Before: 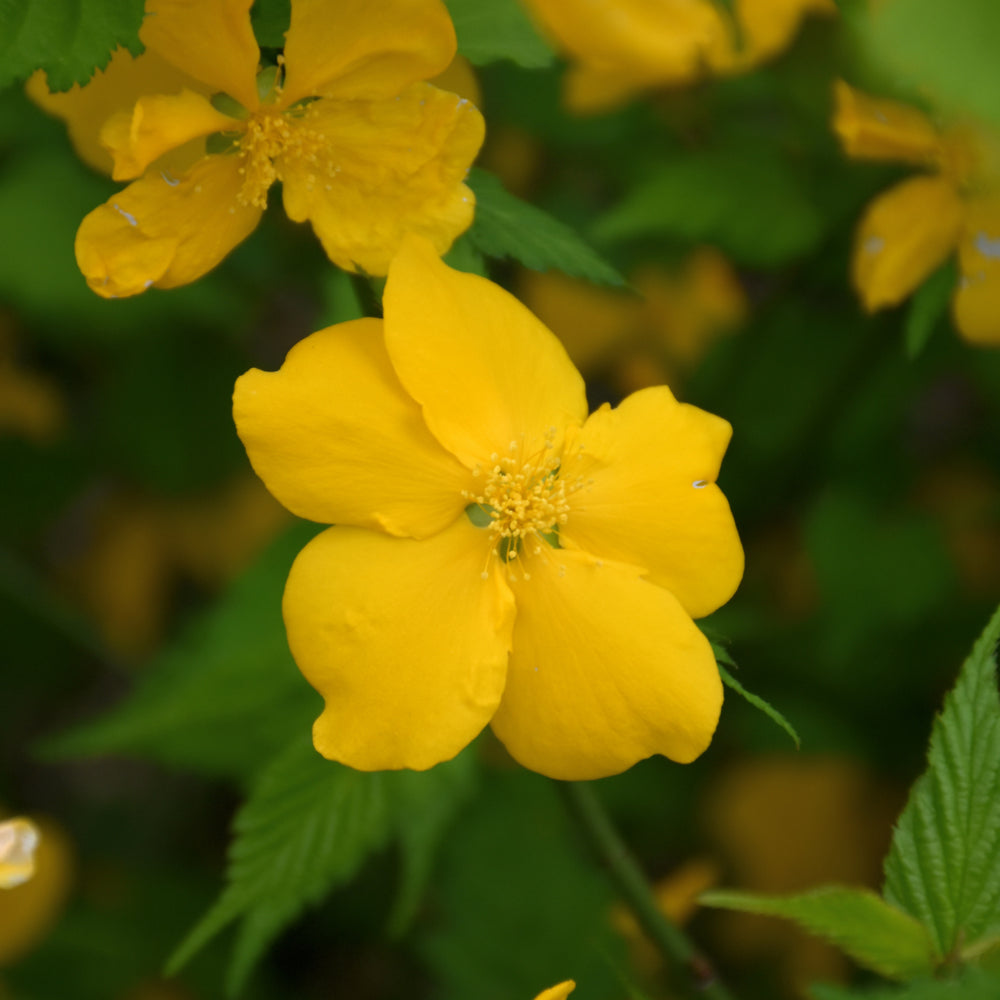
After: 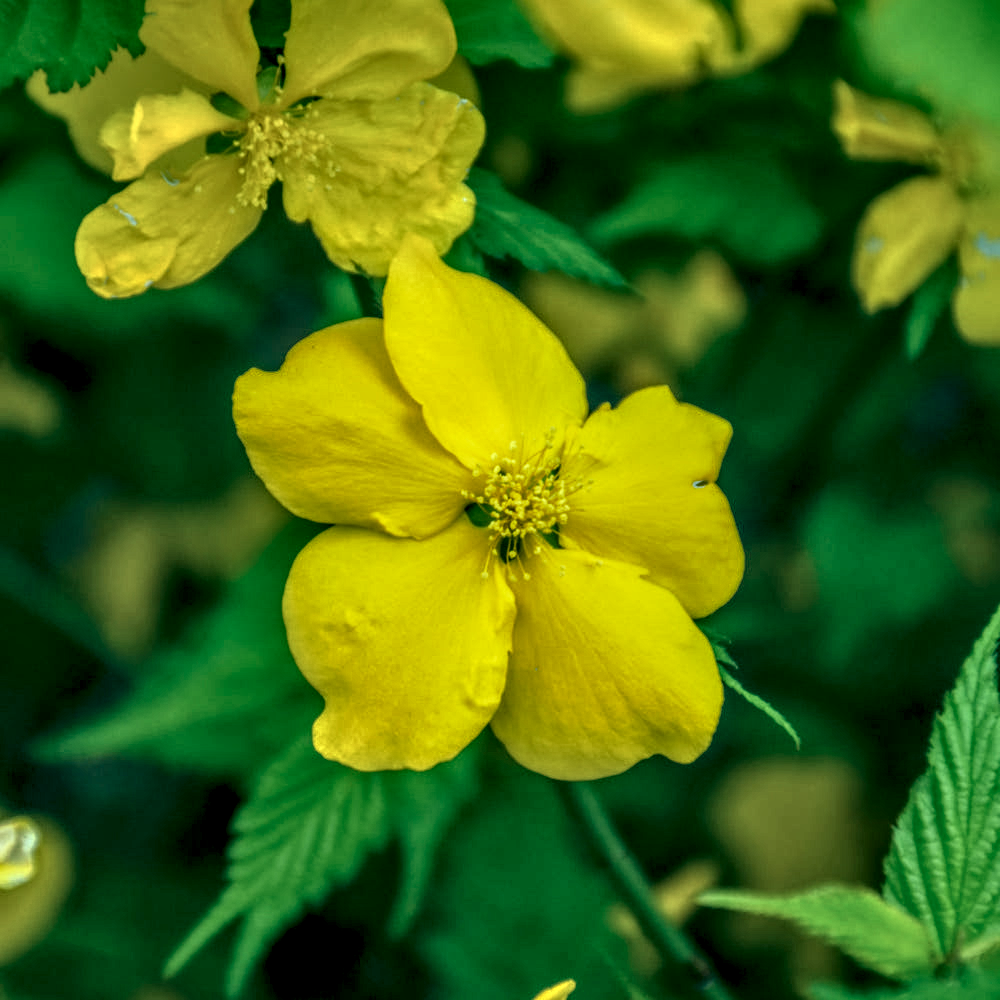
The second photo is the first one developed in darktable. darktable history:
local contrast: highlights 5%, shadows 4%, detail 299%, midtone range 0.303
tone curve: curves: ch0 [(0.013, 0) (0.061, 0.068) (0.239, 0.256) (0.502, 0.505) (0.683, 0.676) (0.761, 0.773) (0.858, 0.858) (0.987, 0.945)]; ch1 [(0, 0) (0.172, 0.123) (0.304, 0.267) (0.414, 0.395) (0.472, 0.473) (0.502, 0.508) (0.521, 0.528) (0.583, 0.595) (0.654, 0.673) (0.728, 0.761) (1, 1)]; ch2 [(0, 0) (0.411, 0.424) (0.485, 0.476) (0.502, 0.502) (0.553, 0.557) (0.57, 0.576) (1, 1)], preserve colors none
color correction: highlights a* -19.97, highlights b* 9.8, shadows a* -20.77, shadows b* -10.1
